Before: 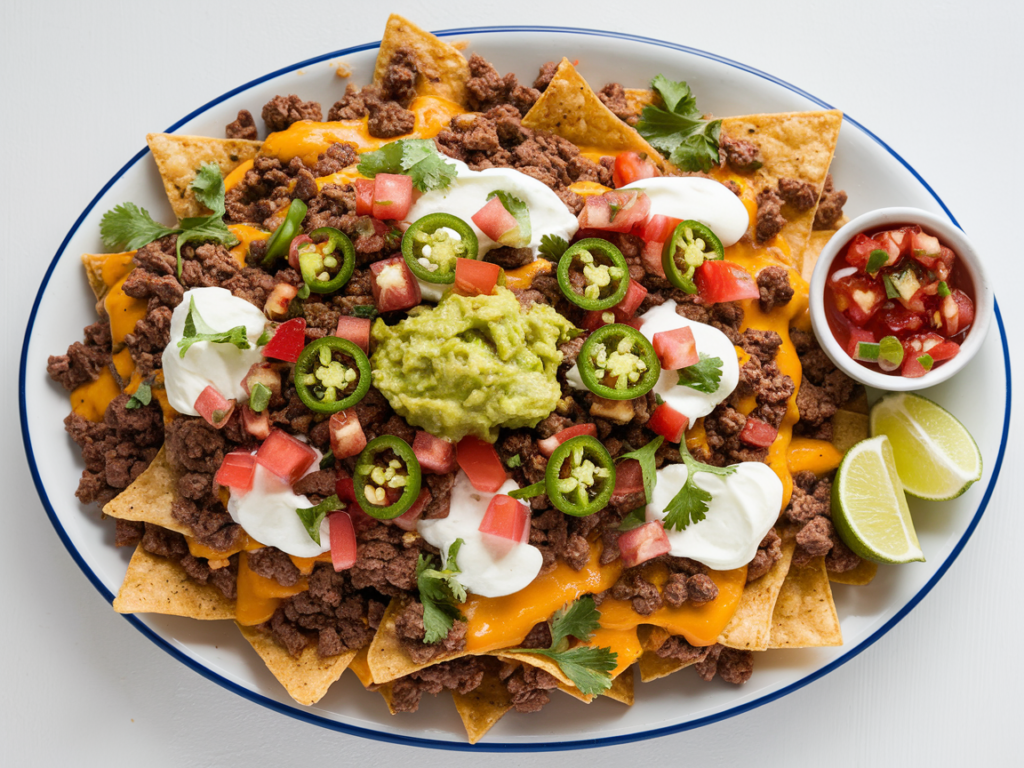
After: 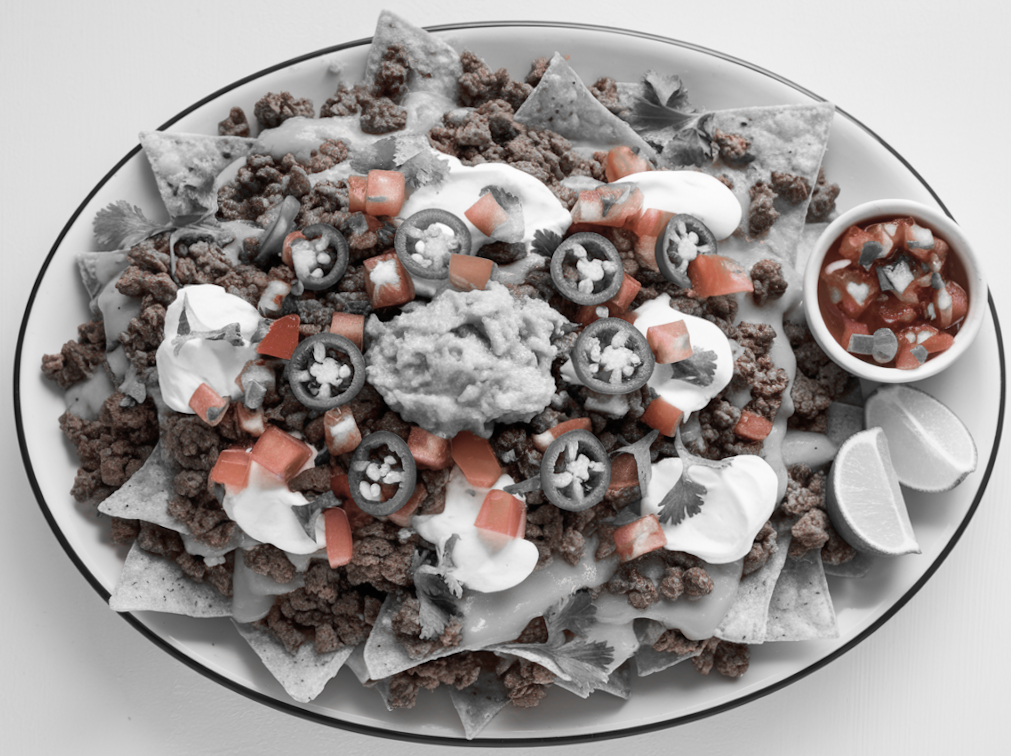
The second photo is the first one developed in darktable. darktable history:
rotate and perspective: rotation -0.45°, automatic cropping original format, crop left 0.008, crop right 0.992, crop top 0.012, crop bottom 0.988
crop: top 0.05%, bottom 0.098%
color zones: curves: ch1 [(0, 0.006) (0.094, 0.285) (0.171, 0.001) (0.429, 0.001) (0.571, 0.003) (0.714, 0.004) (0.857, 0.004) (1, 0.006)]
